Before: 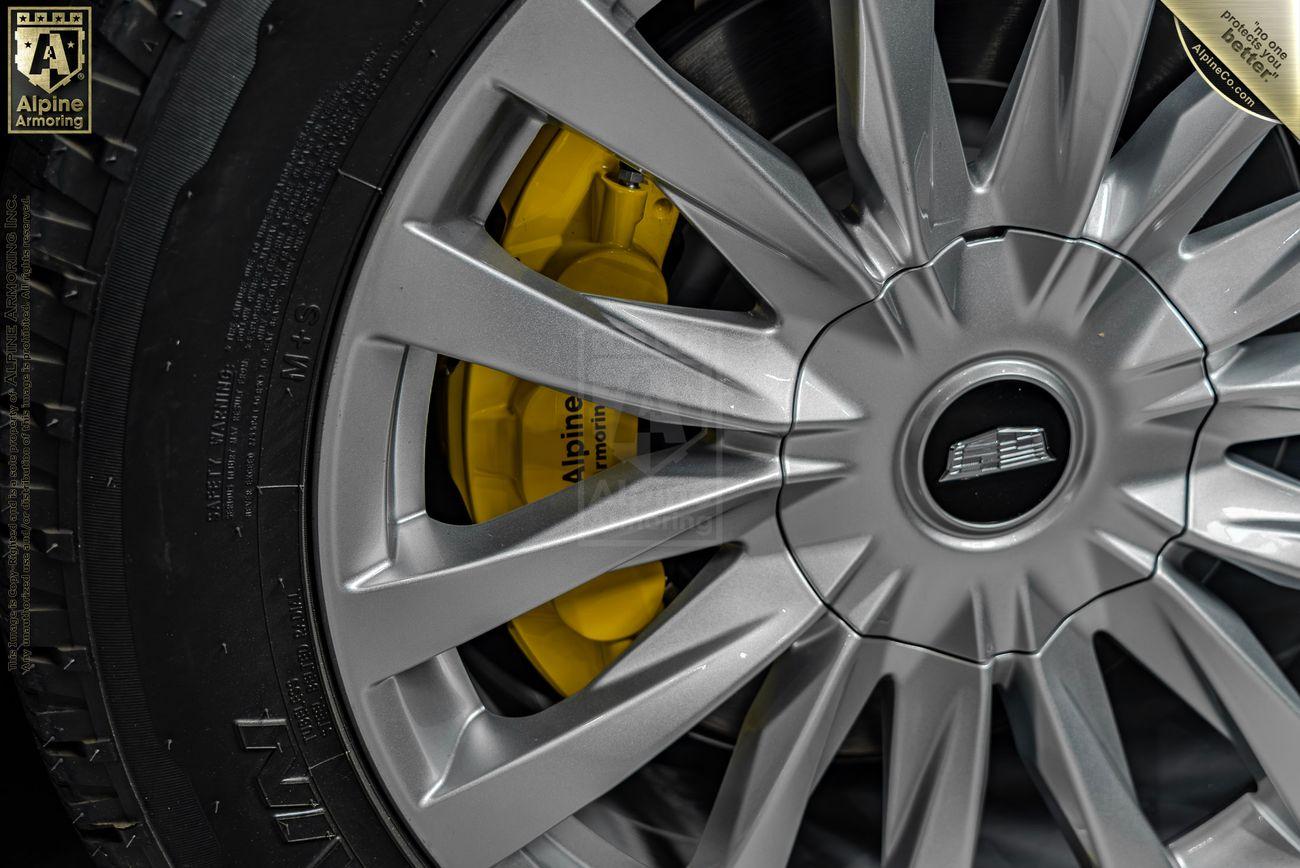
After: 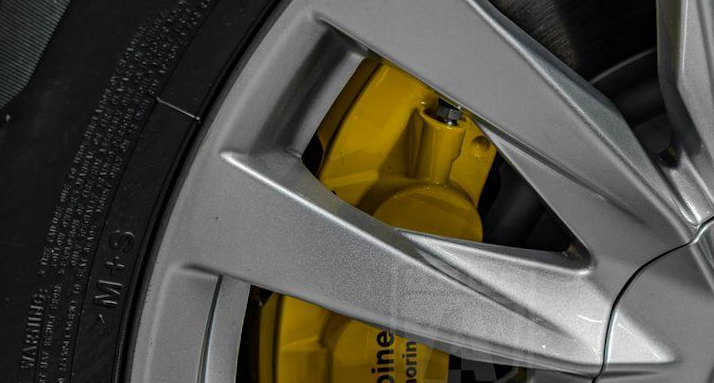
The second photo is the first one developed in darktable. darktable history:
crop: left 15.306%, top 9.065%, right 30.789%, bottom 48.638%
rotate and perspective: rotation 1.72°, automatic cropping off
